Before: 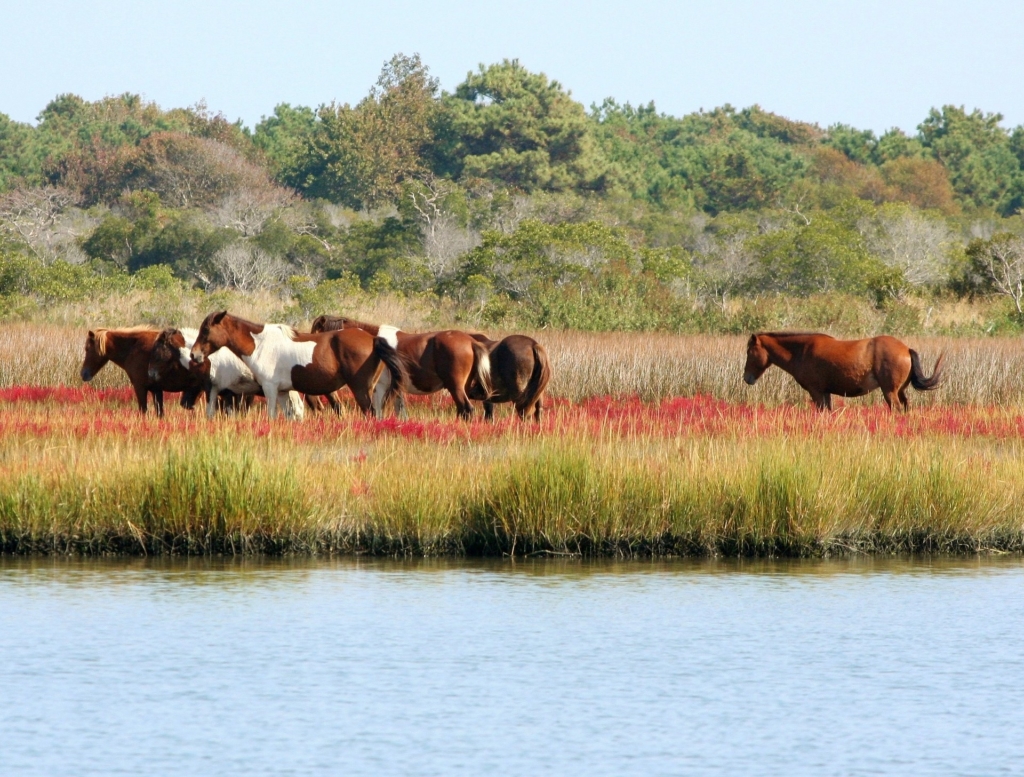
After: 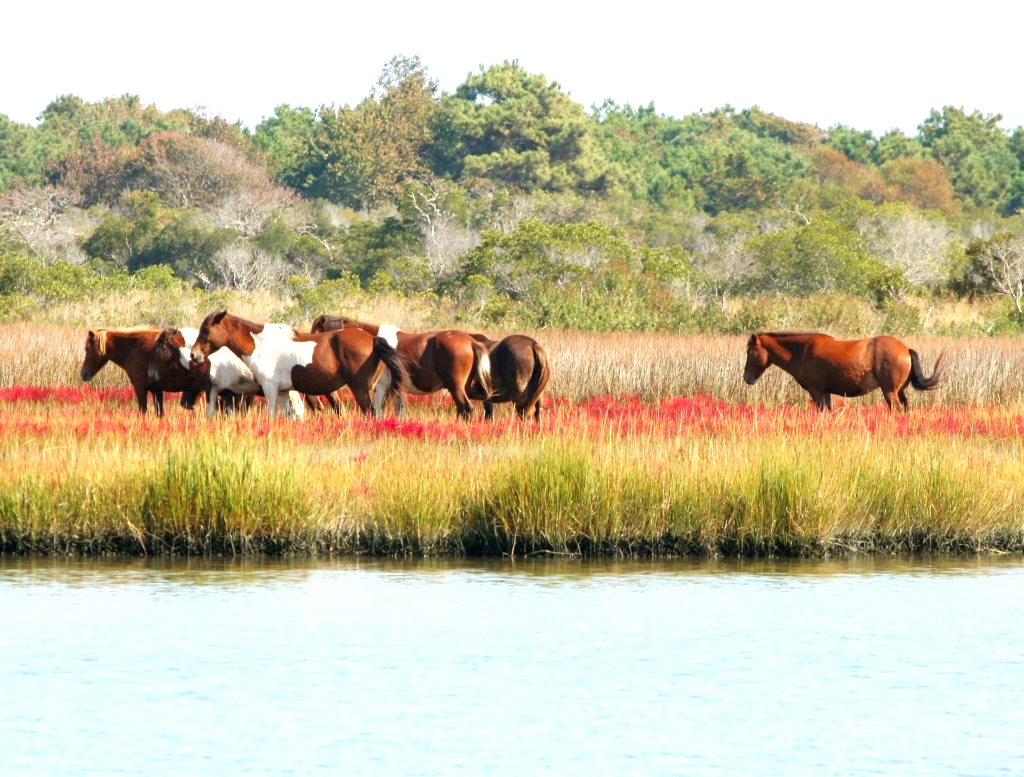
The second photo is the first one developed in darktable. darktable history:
exposure: exposure 0.661 EV, compensate highlight preservation false
vibrance: on, module defaults
